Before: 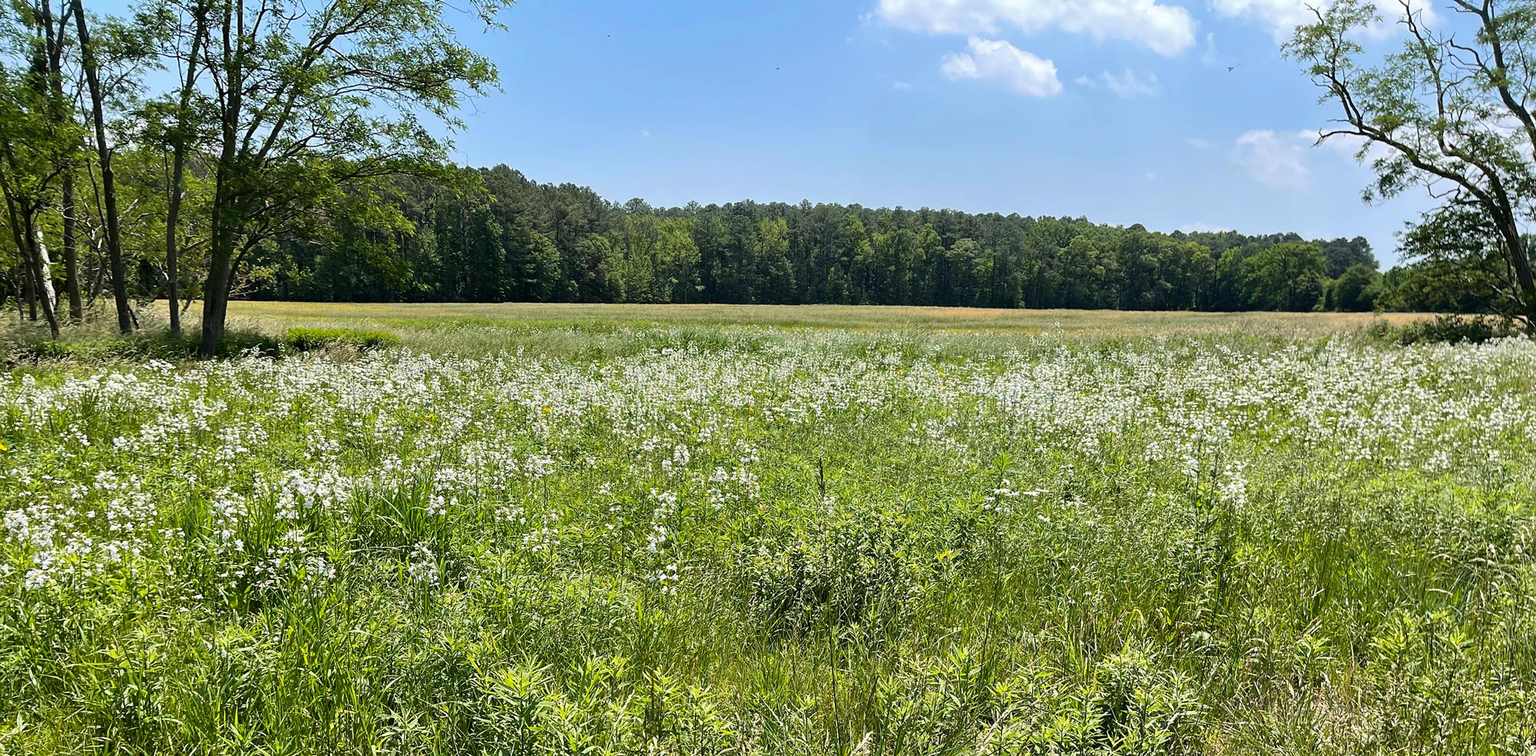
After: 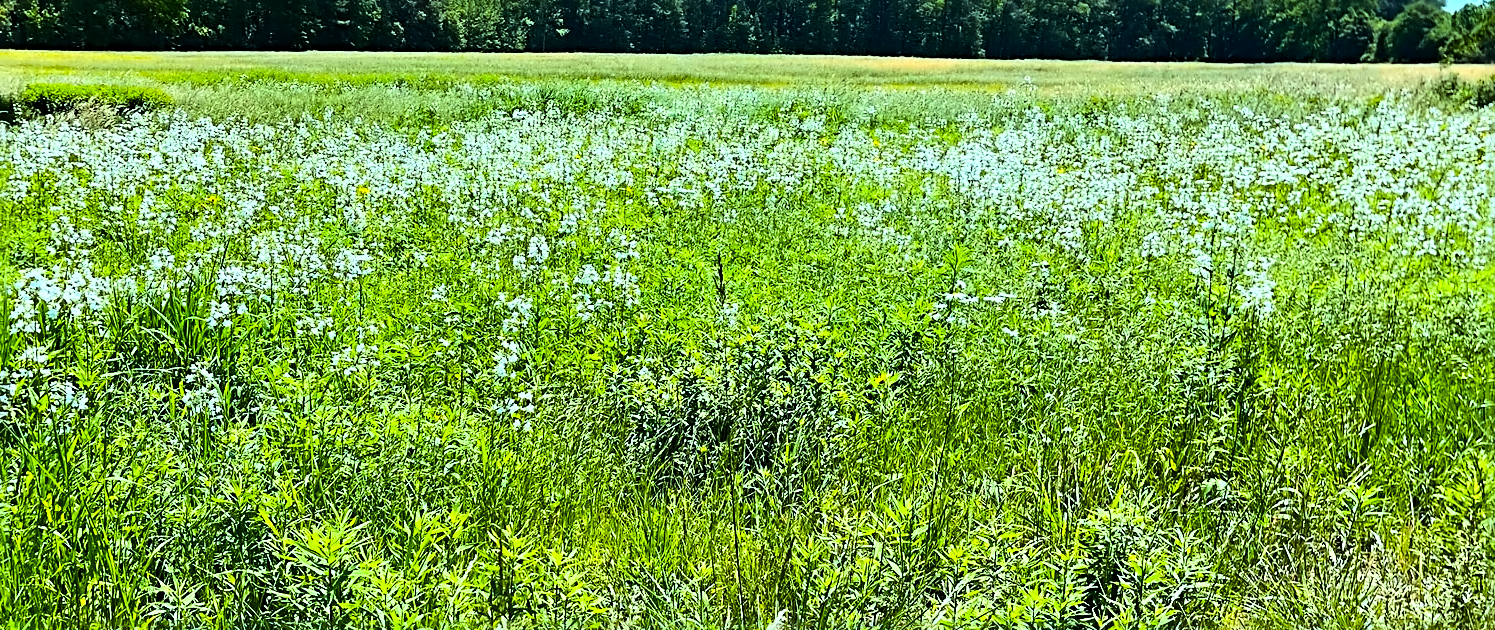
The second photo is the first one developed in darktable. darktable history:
color calibration: x 0.372, y 0.386, temperature 4284.16 K
sharpen: radius 3.976
contrast equalizer: y [[0.5 ×6], [0.5 ×6], [0.5 ×6], [0, 0.033, 0.067, 0.1, 0.133, 0.167], [0, 0.05, 0.1, 0.15, 0.2, 0.25]]
color balance rgb: linear chroma grading › global chroma 9.086%, perceptual saturation grading › global saturation 30.889%, perceptual brilliance grading › highlights 11.541%, global vibrance 20%
crop and rotate: left 17.472%, top 34.913%, right 7.735%, bottom 1.04%
base curve: curves: ch0 [(0, 0) (0.036, 0.025) (0.121, 0.166) (0.206, 0.329) (0.605, 0.79) (1, 1)]
color correction: highlights a* -8.48, highlights b* 3.4
